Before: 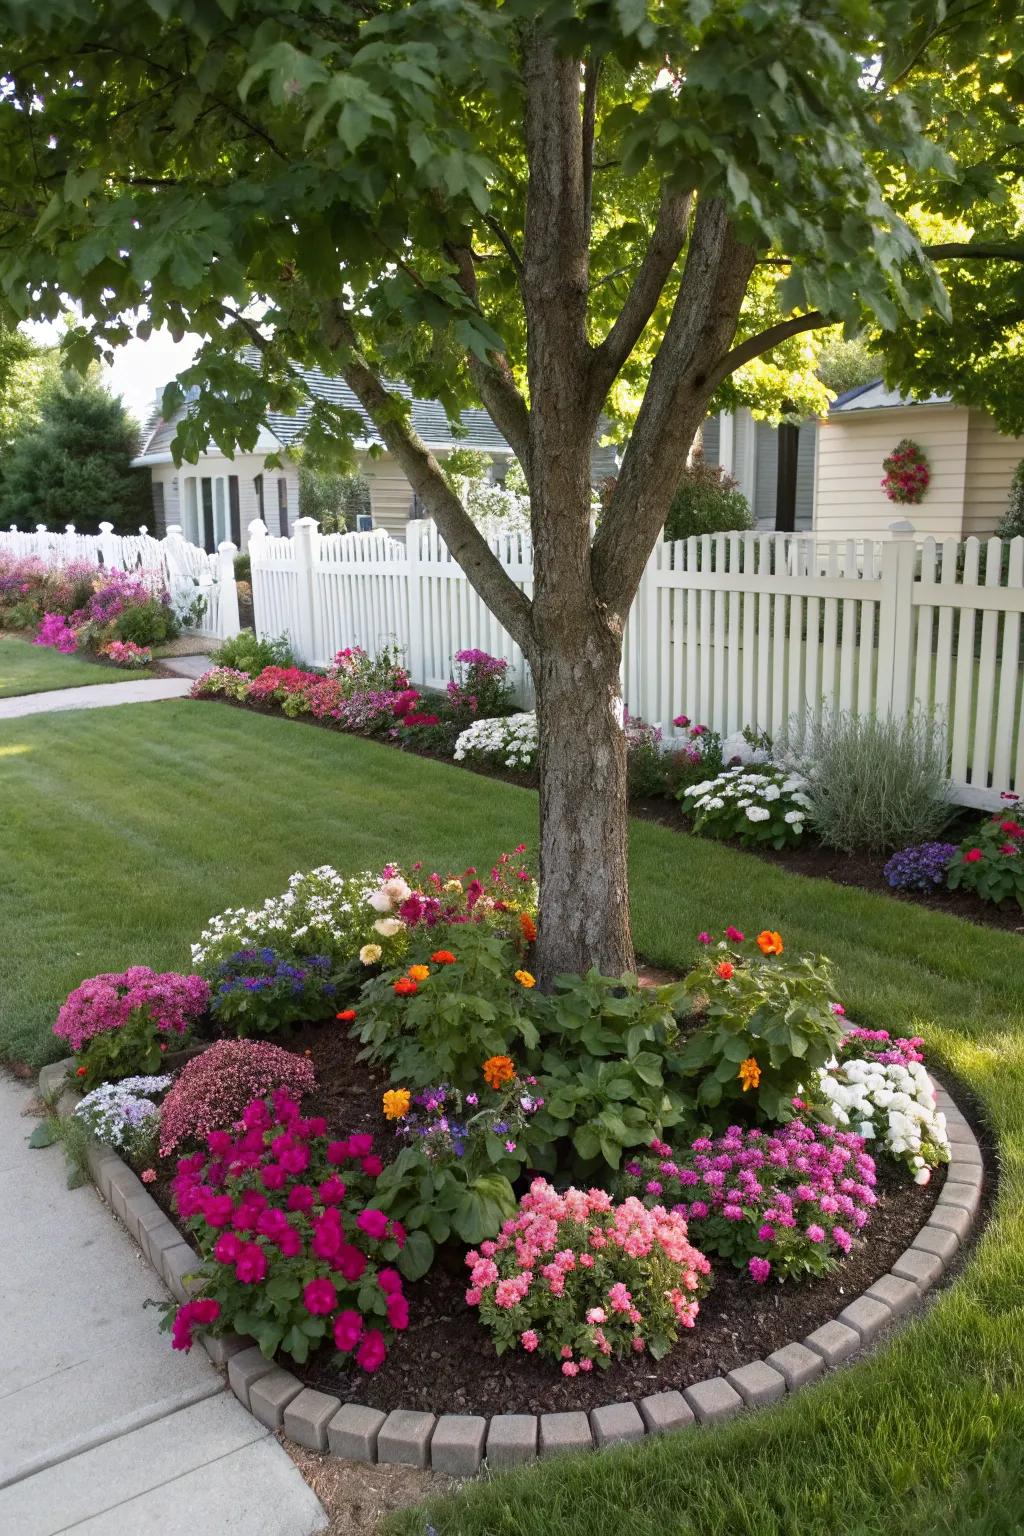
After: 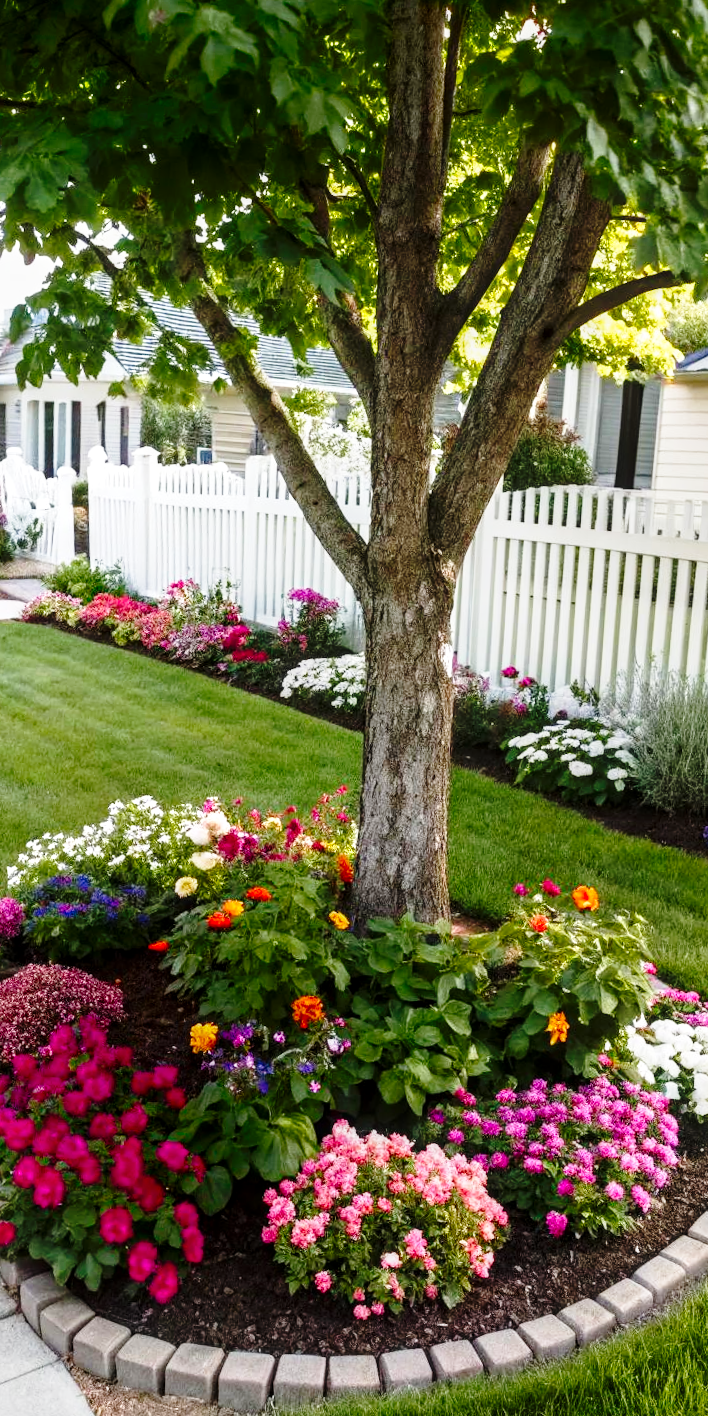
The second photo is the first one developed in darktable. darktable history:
base curve: curves: ch0 [(0, 0) (0.04, 0.03) (0.133, 0.232) (0.448, 0.748) (0.843, 0.968) (1, 1)], preserve colors none
local contrast: on, module defaults
shadows and highlights: shadows -88.03, highlights -35.45, shadows color adjustment 99.15%, highlights color adjustment 0%, soften with gaussian
crop and rotate: angle -3.27°, left 14.277%, top 0.028%, right 10.766%, bottom 0.028%
